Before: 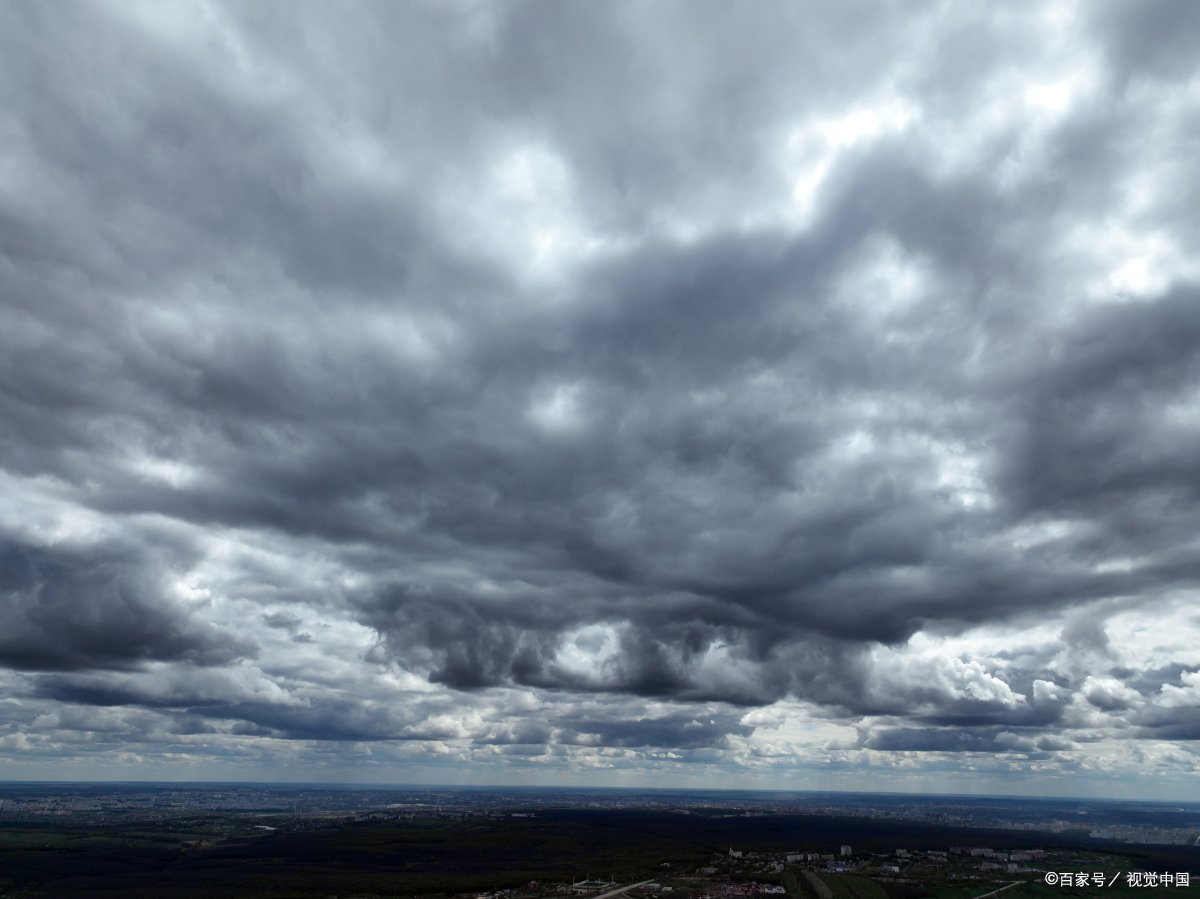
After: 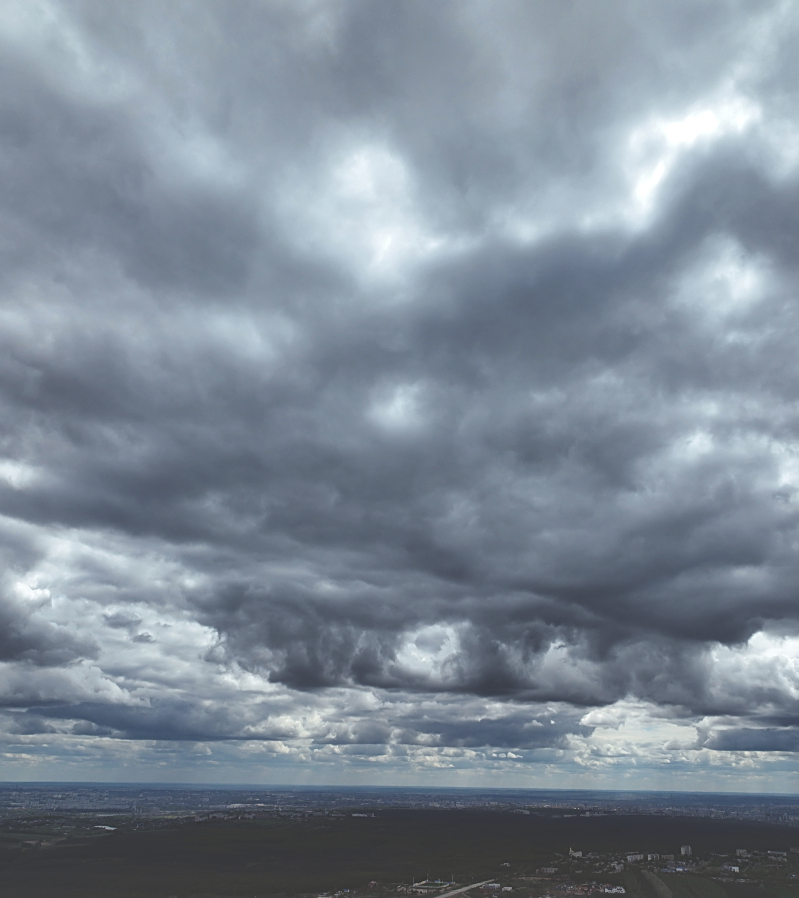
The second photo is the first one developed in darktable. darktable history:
sharpen: on, module defaults
crop and rotate: left 13.36%, right 19.995%
exposure: black level correction -0.032, compensate highlight preservation false
shadows and highlights: soften with gaussian
